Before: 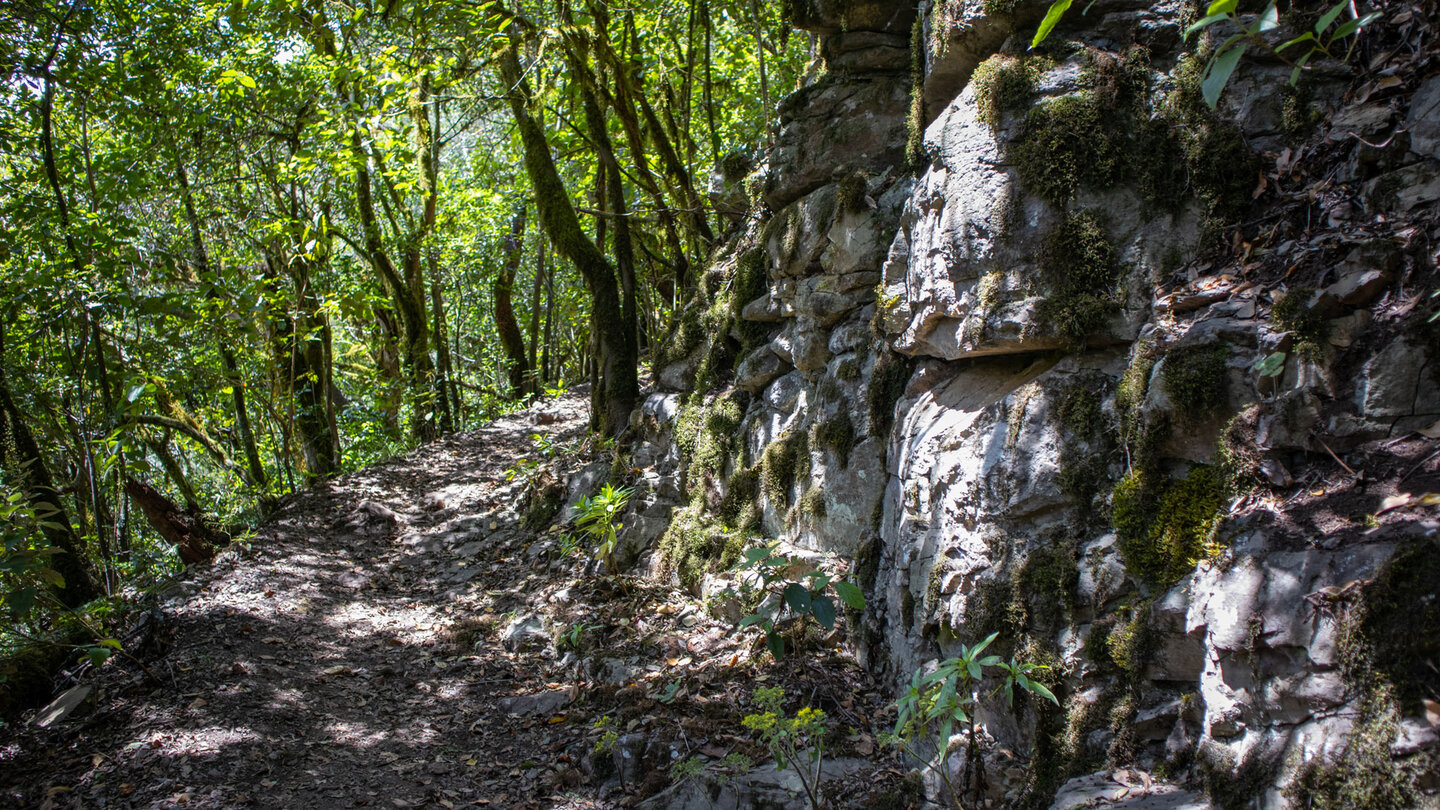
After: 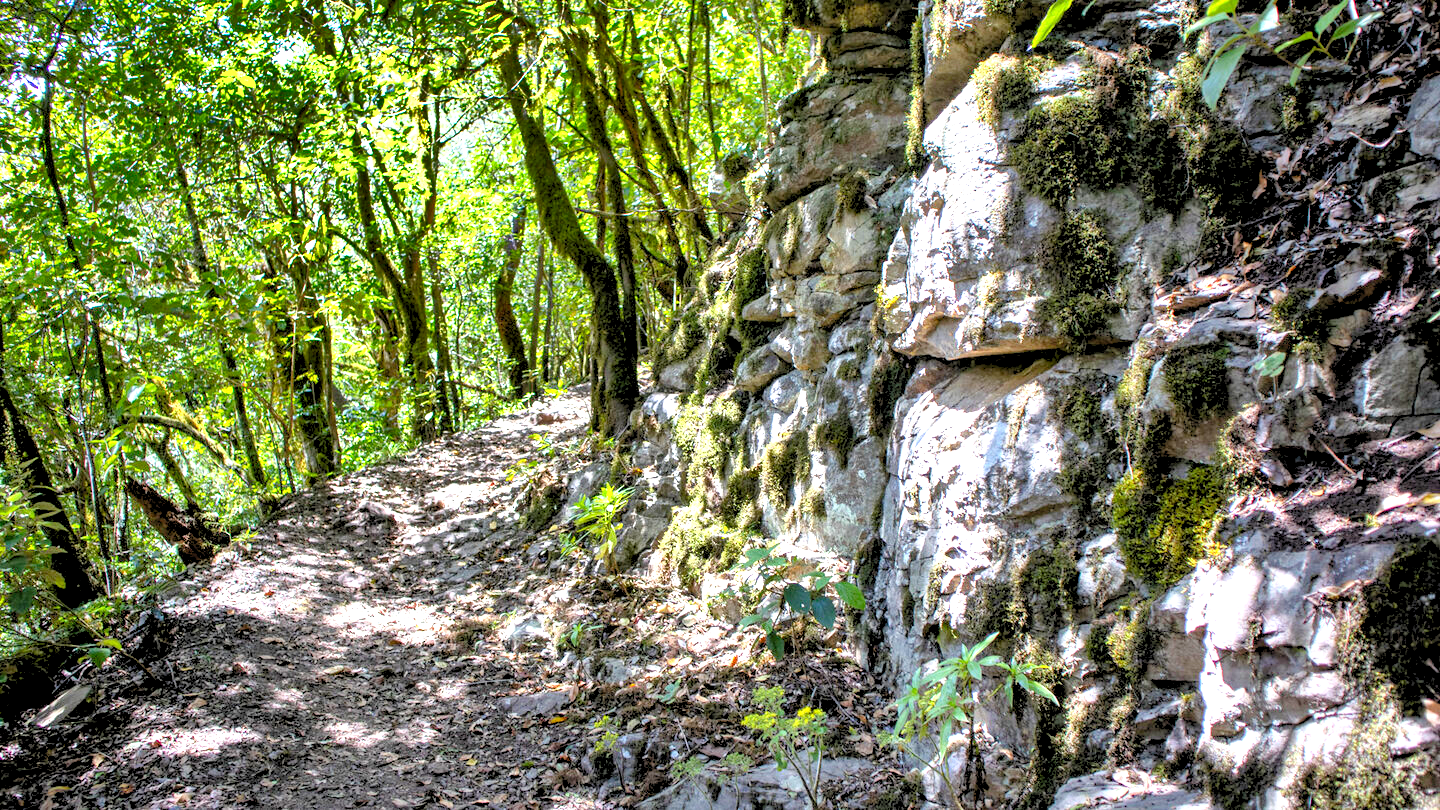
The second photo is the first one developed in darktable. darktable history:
exposure: black level correction 0.002, exposure 1.315 EV, compensate highlight preservation false
shadows and highlights: shadows 21.01, highlights -81.88, soften with gaussian
tone equalizer: mask exposure compensation -0.487 EV
levels: levels [0.093, 0.434, 0.988]
